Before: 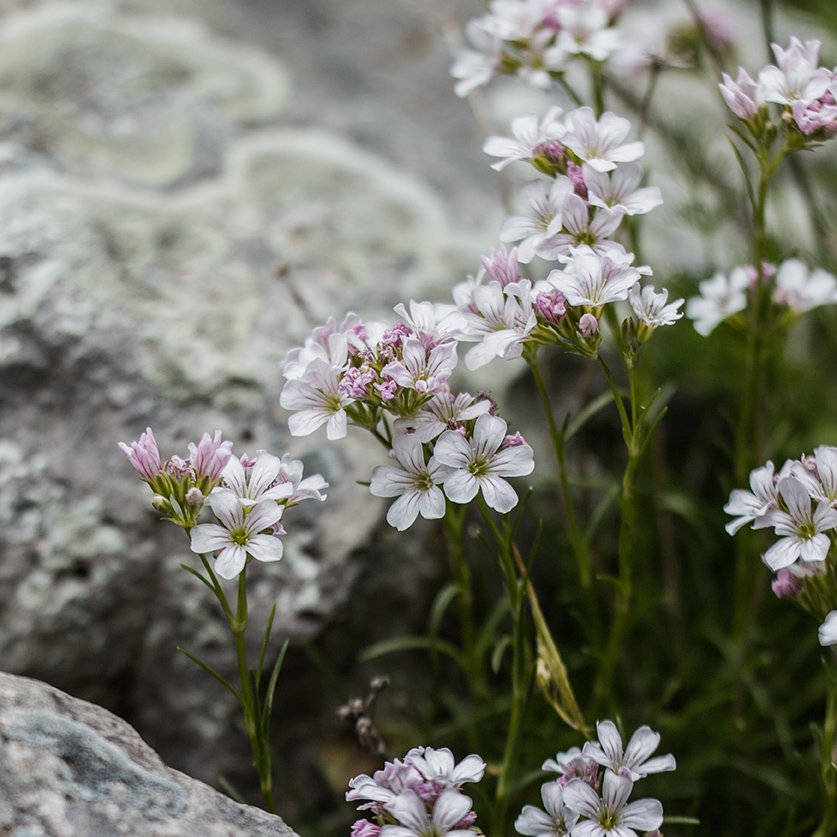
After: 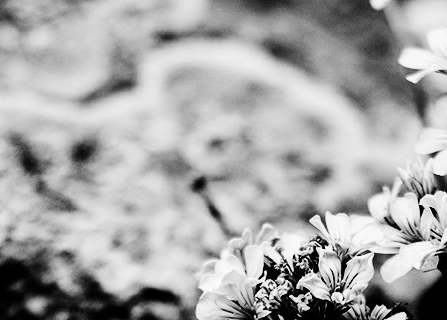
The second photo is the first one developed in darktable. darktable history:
color calibration: output gray [0.267, 0.423, 0.267, 0], x 0.372, y 0.386, temperature 4285.07 K
crop: left 10.044%, top 10.552%, right 36.444%, bottom 51.195%
contrast brightness saturation: contrast 0.766, brightness -0.985, saturation 0.983
